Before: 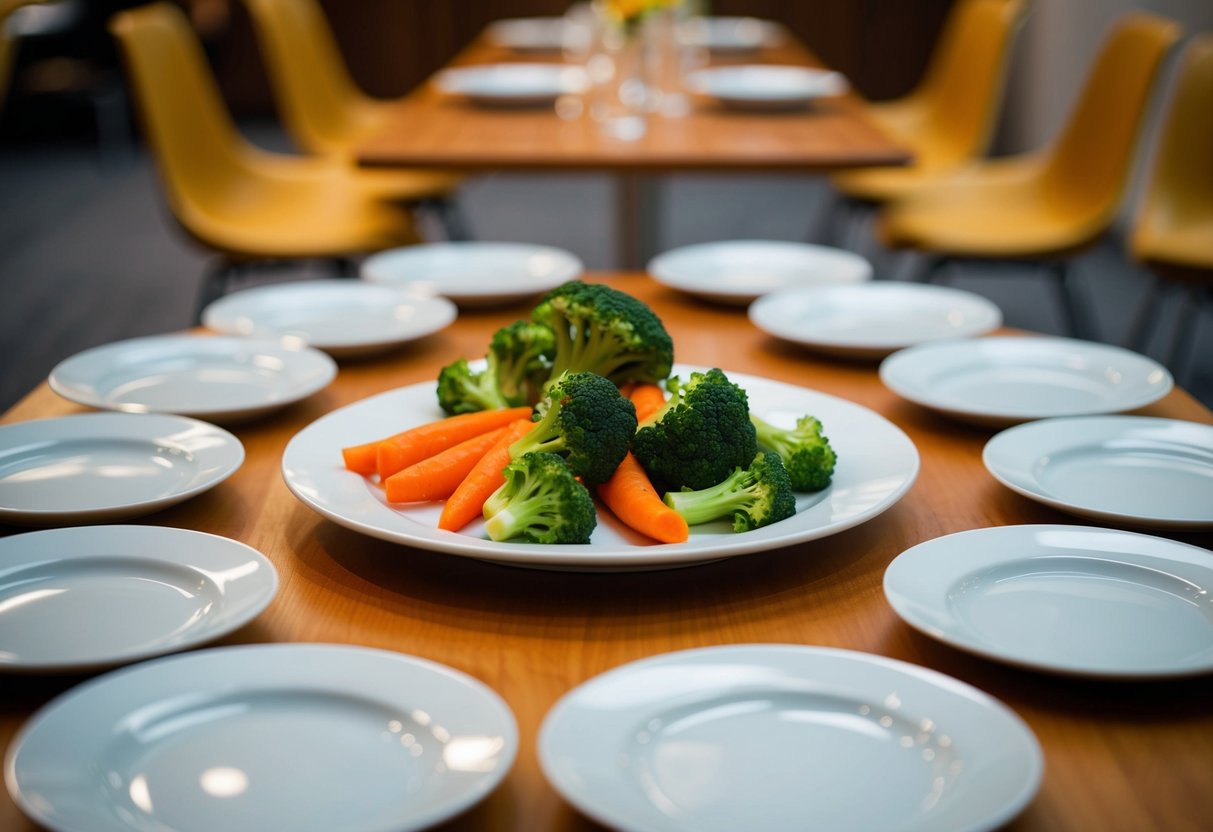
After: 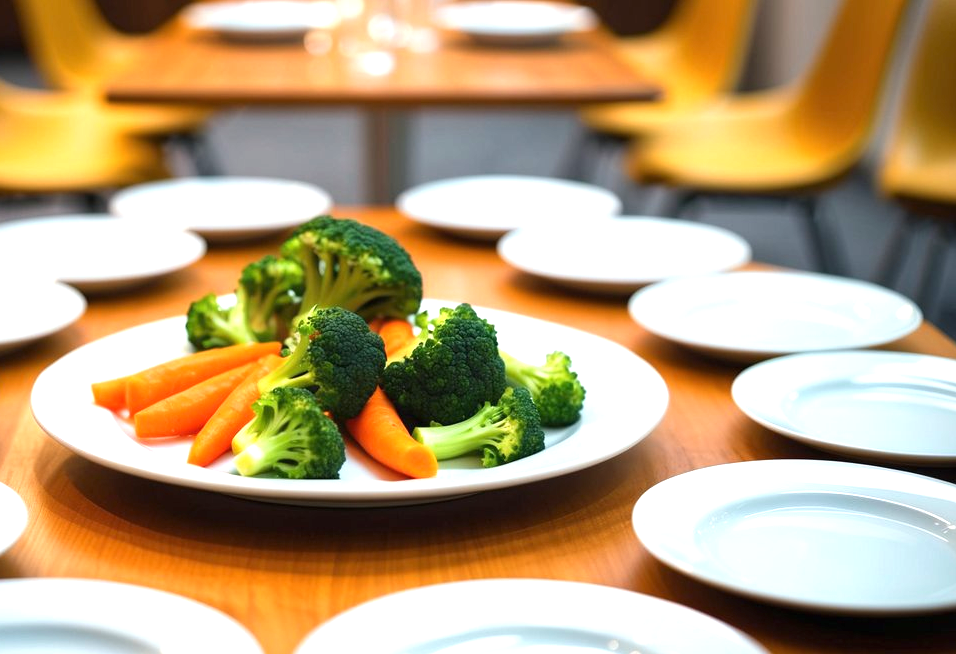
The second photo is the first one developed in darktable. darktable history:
exposure: black level correction 0, exposure 1 EV, compensate exposure bias true, compensate highlight preservation false
crop and rotate: left 20.74%, top 7.912%, right 0.375%, bottom 13.378%
